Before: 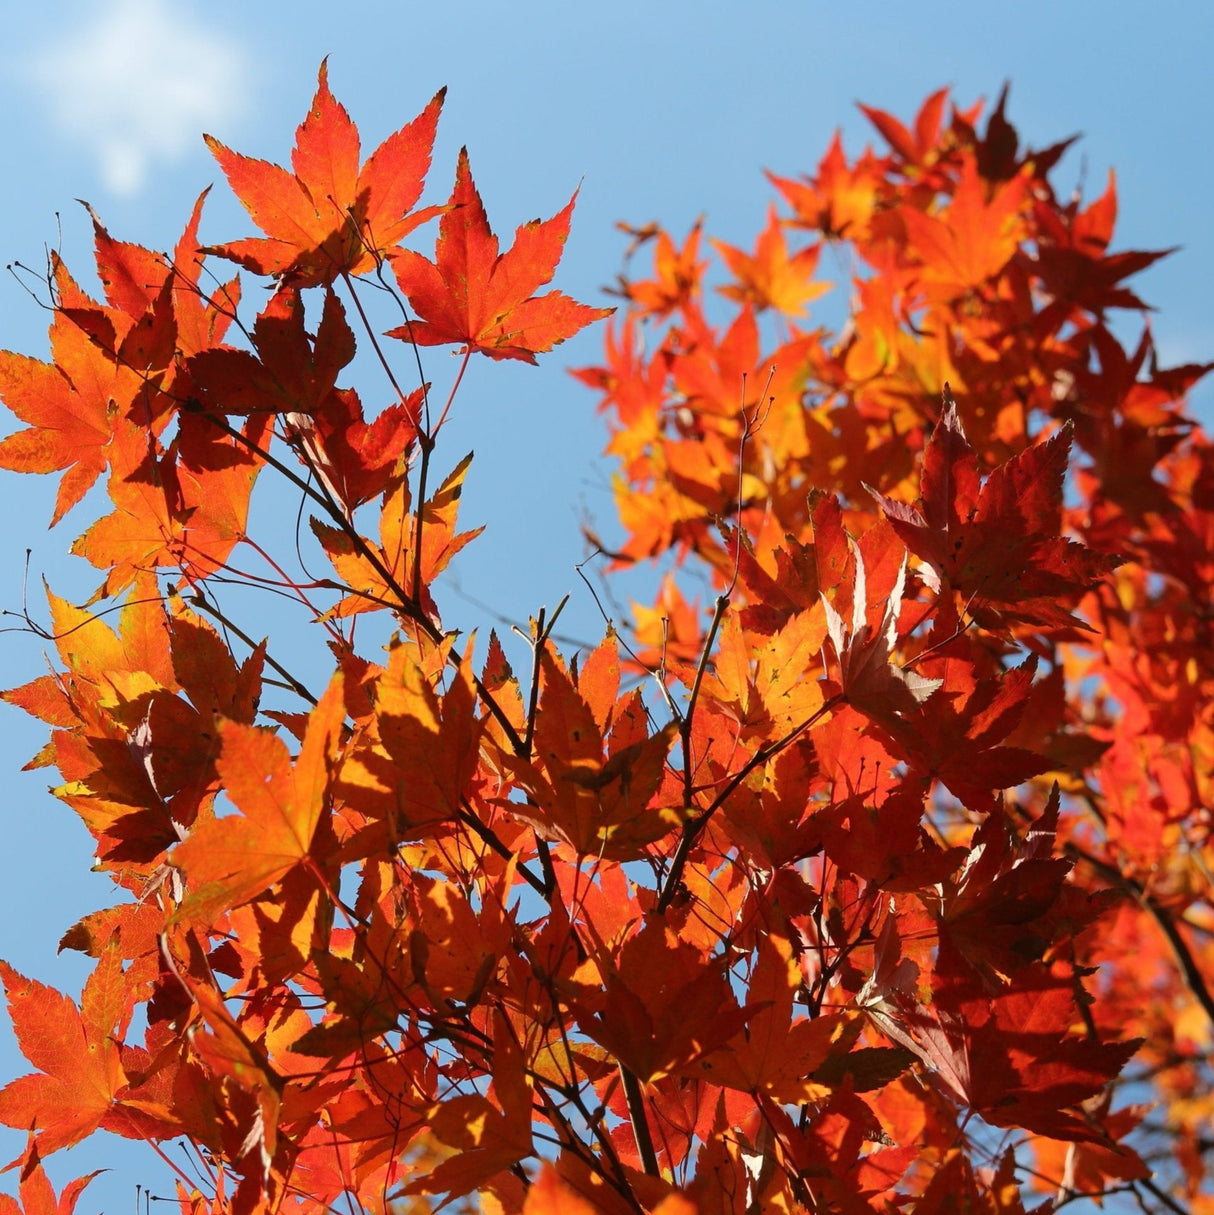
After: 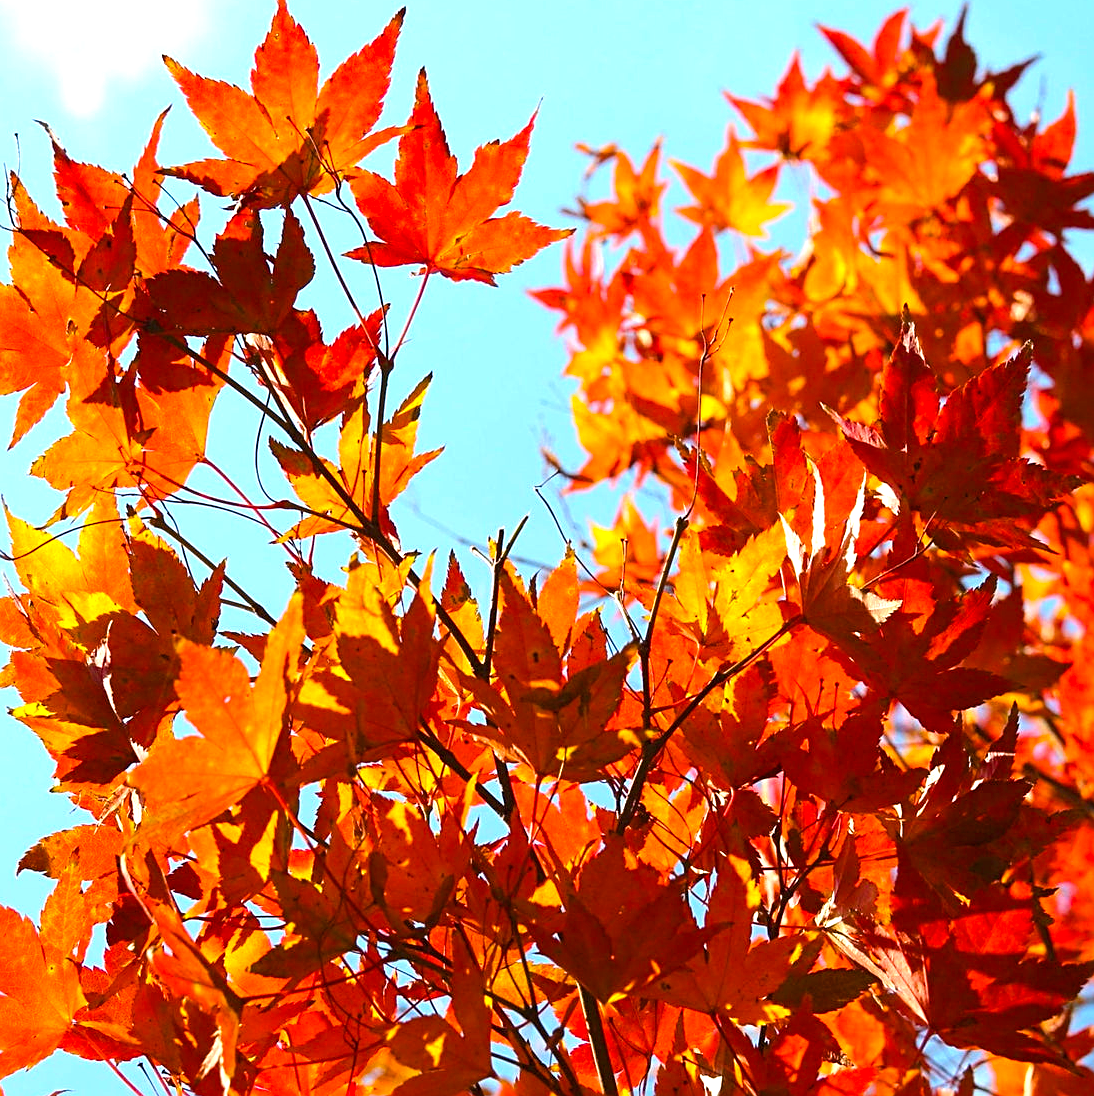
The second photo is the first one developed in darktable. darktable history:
sharpen: on, module defaults
crop: left 3.427%, top 6.505%, right 6.399%, bottom 3.259%
exposure: black level correction 0, exposure 1.001 EV, compensate highlight preservation false
color balance rgb: power › hue 71.99°, perceptual saturation grading › global saturation 35.346%
